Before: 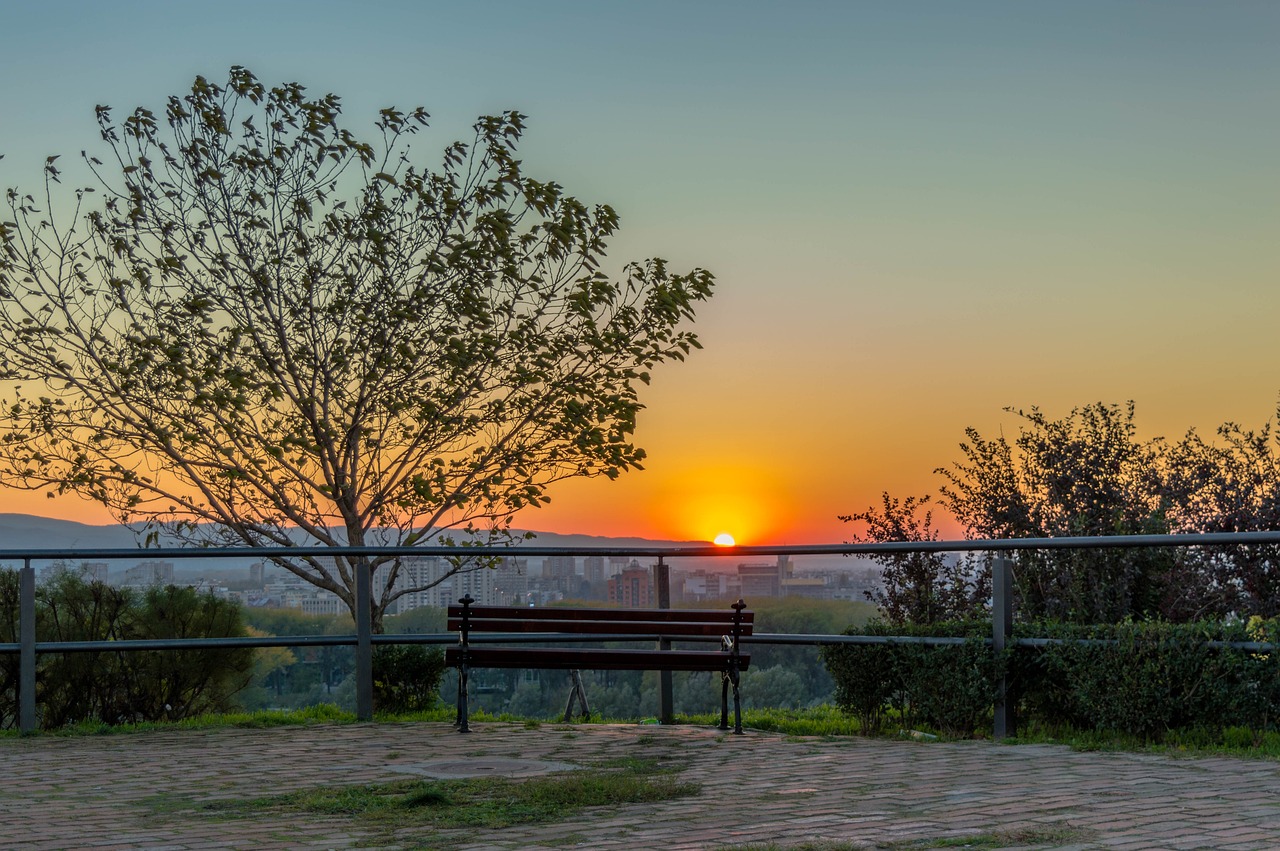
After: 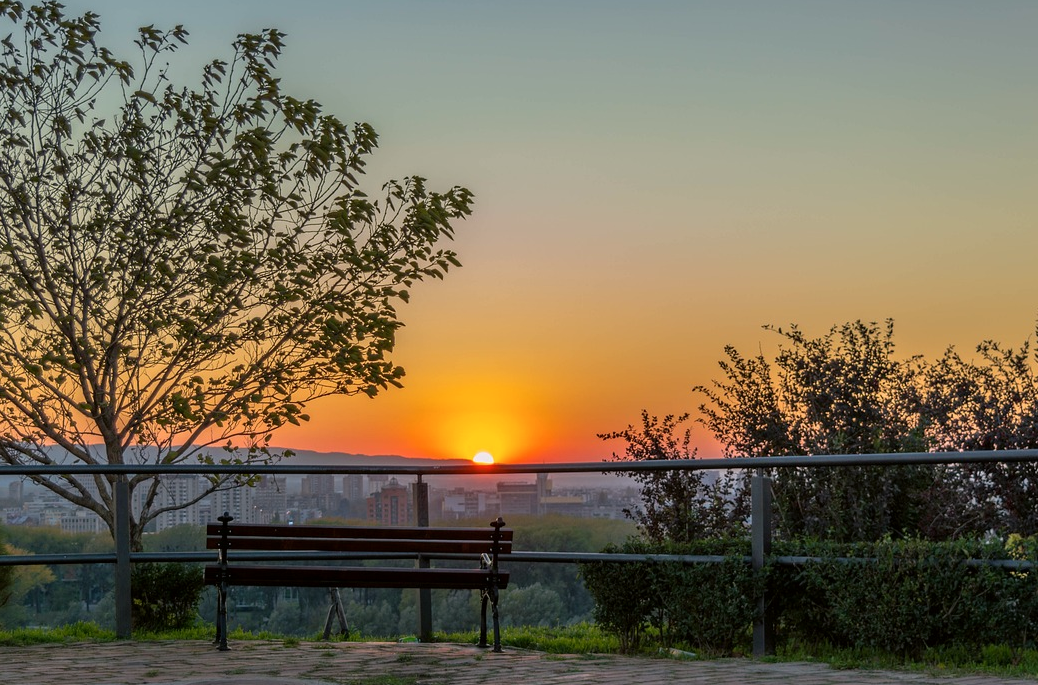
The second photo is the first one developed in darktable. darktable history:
crop: left 18.862%, top 9.683%, right 0.001%, bottom 9.786%
color correction: highlights a* 3.05, highlights b* -1.46, shadows a* -0.107, shadows b* 2.31, saturation 0.978
